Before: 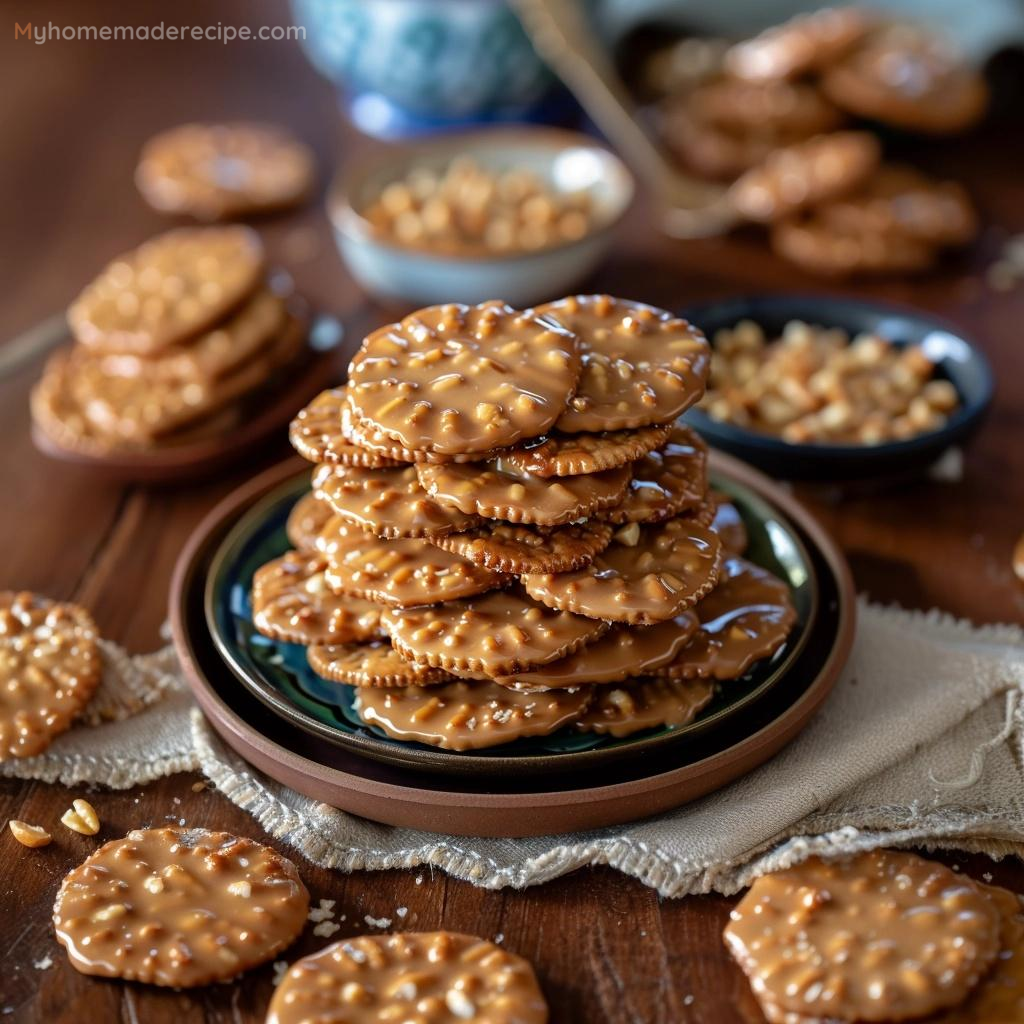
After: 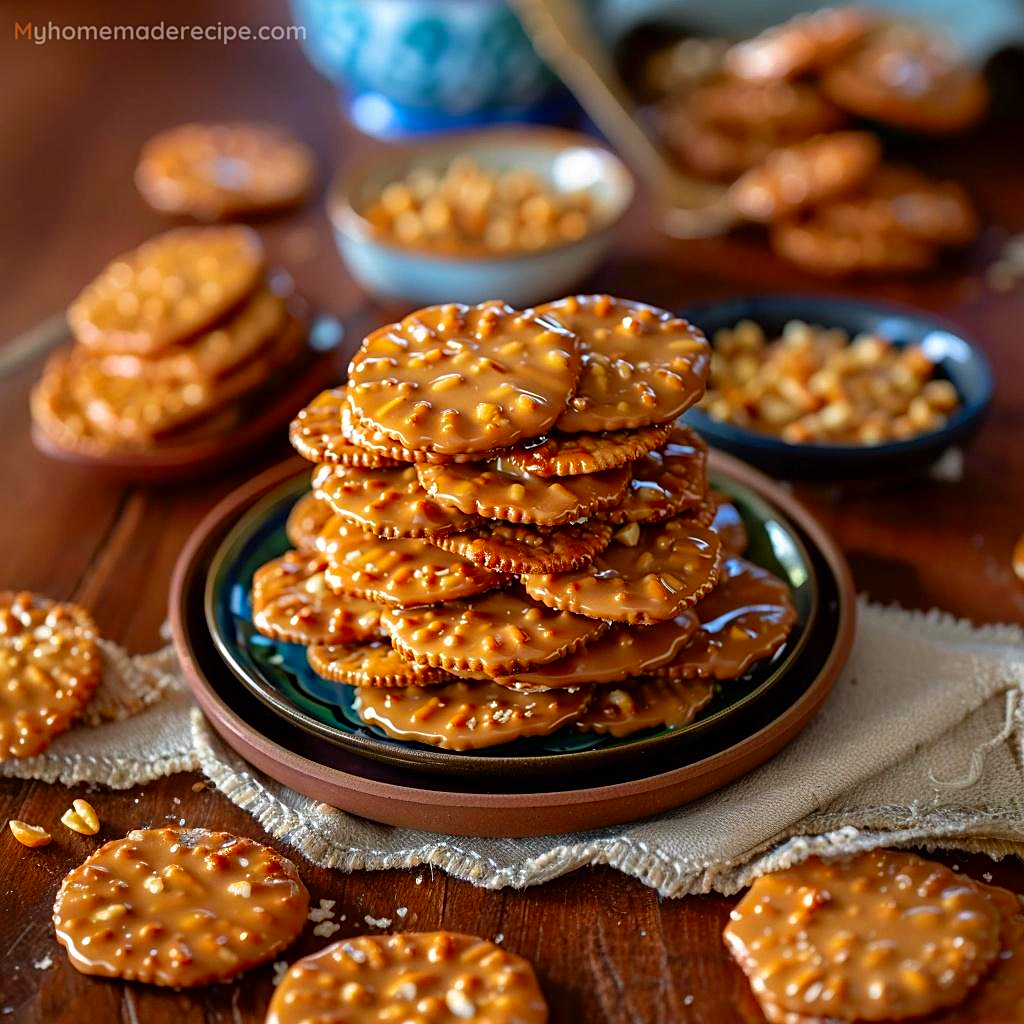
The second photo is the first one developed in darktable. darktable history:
sharpen: on, module defaults
contrast brightness saturation: saturation 0.512
